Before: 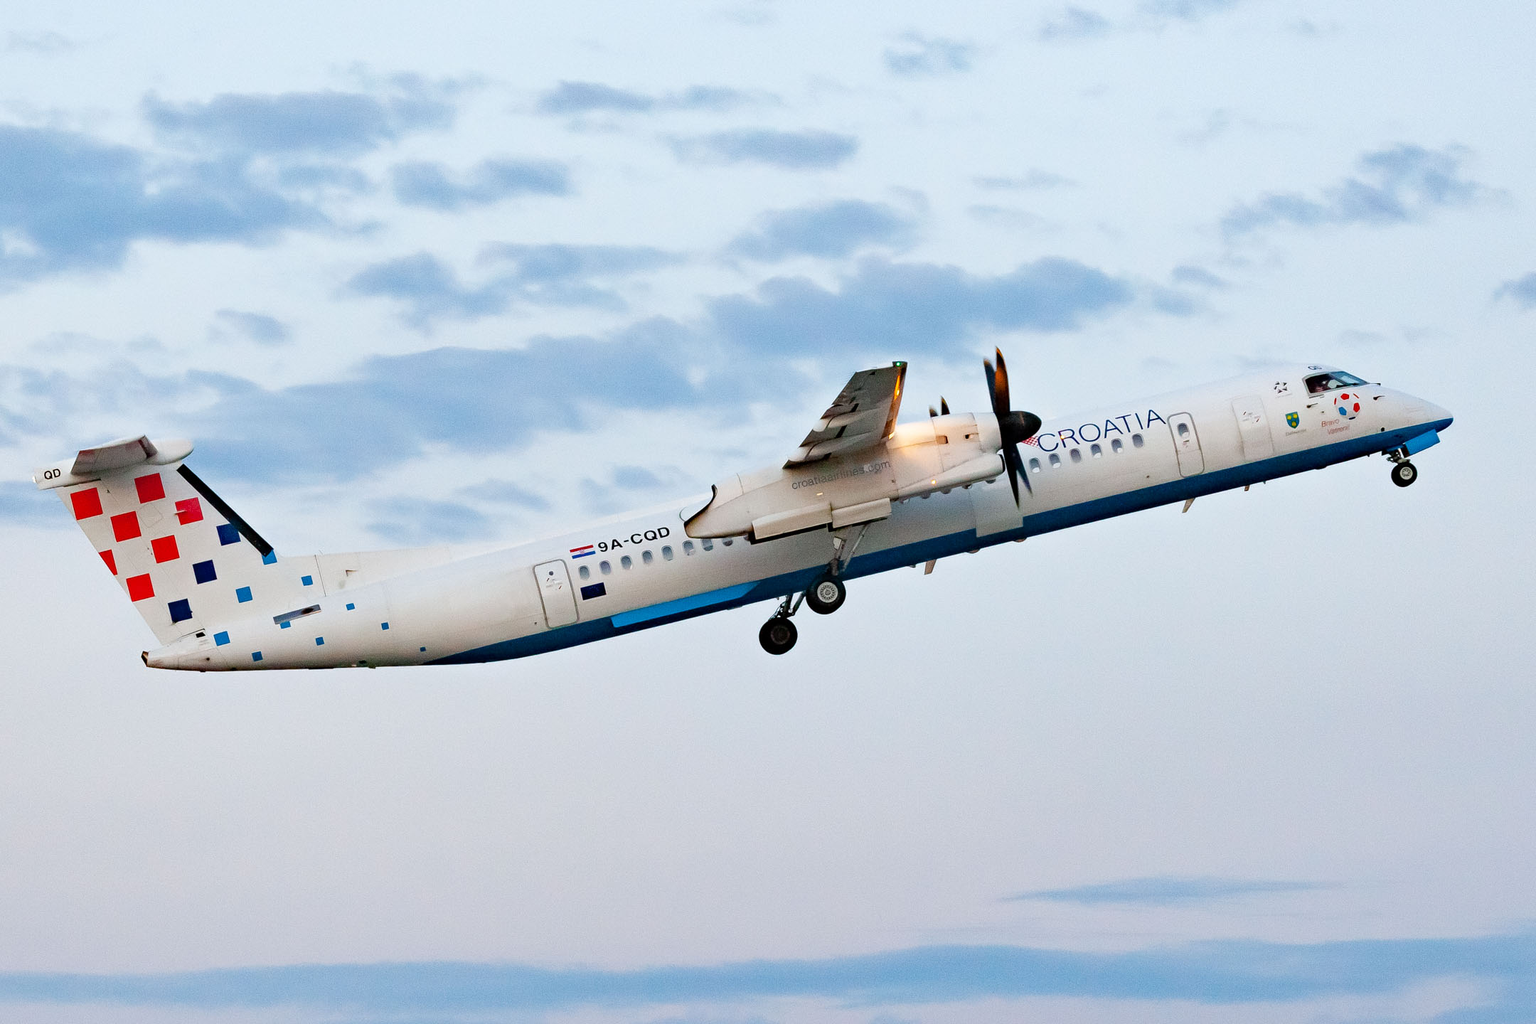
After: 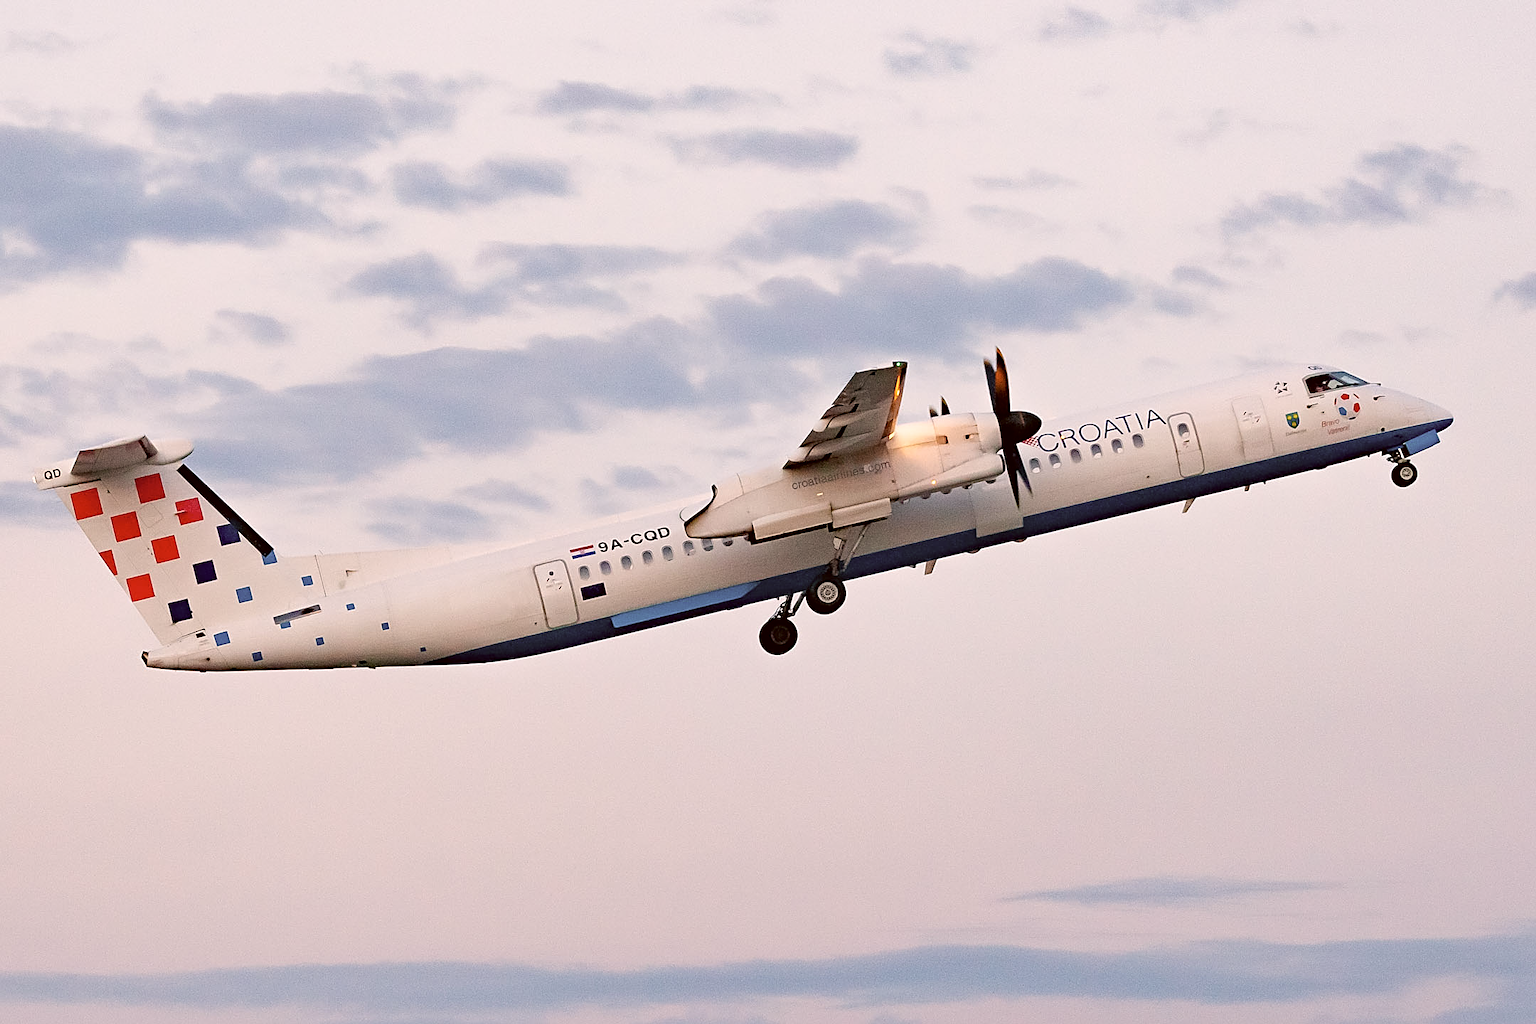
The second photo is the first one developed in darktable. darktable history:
color correction: highlights a* 10.24, highlights b* 9.76, shadows a* 7.89, shadows b* 7.74, saturation 0.8
sharpen: on, module defaults
